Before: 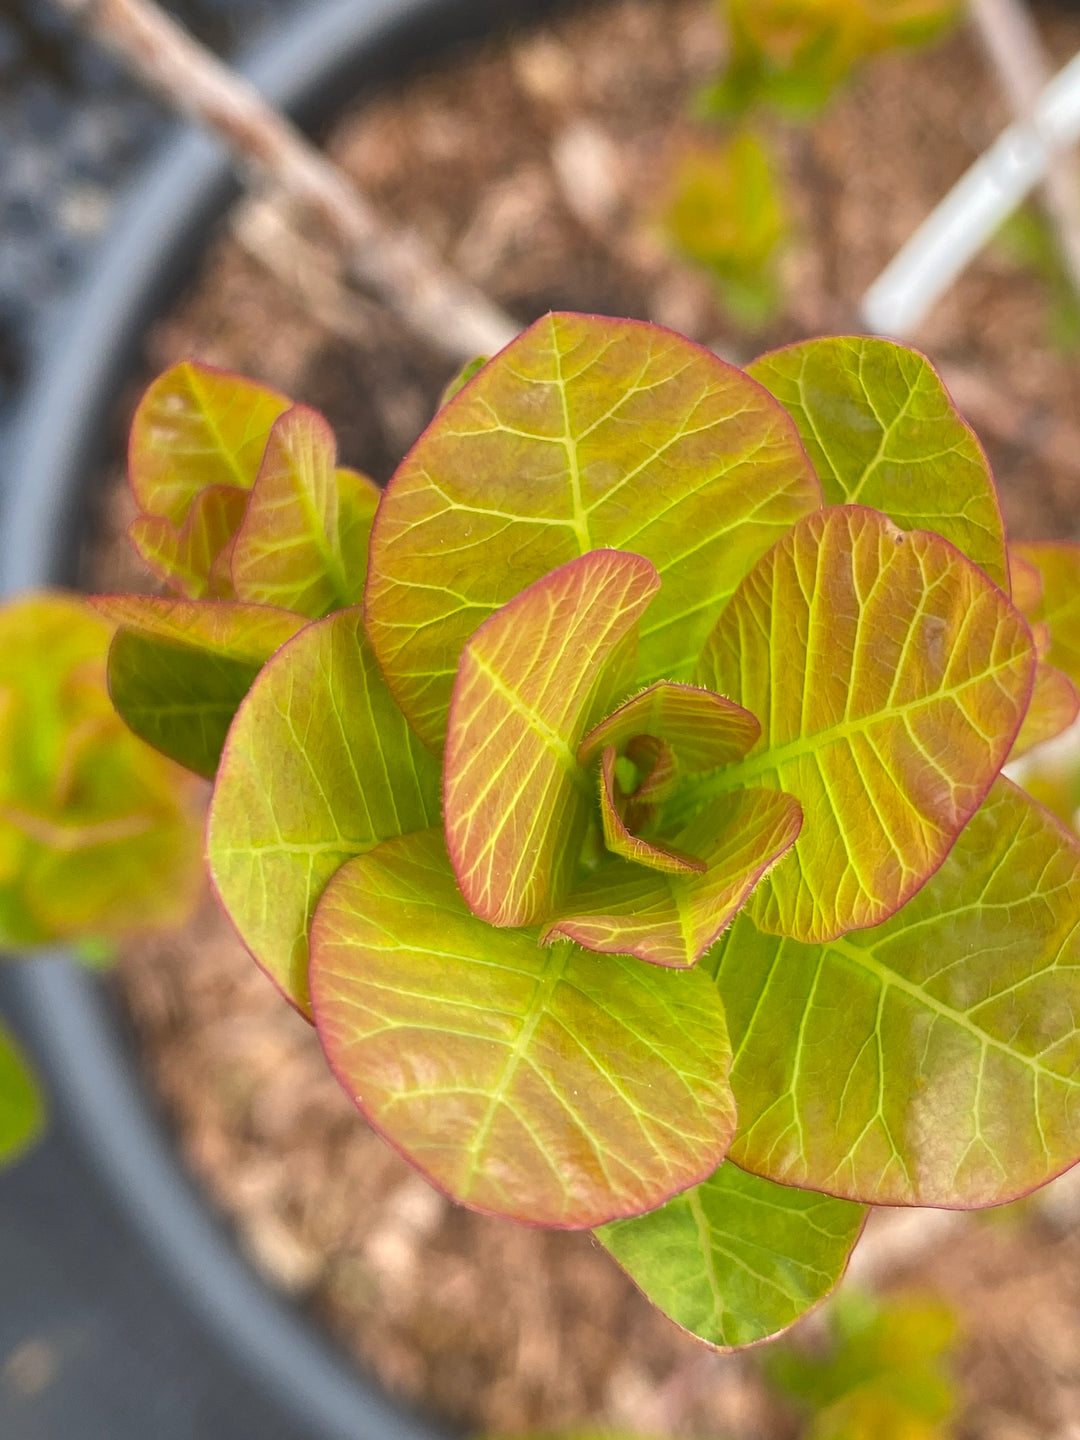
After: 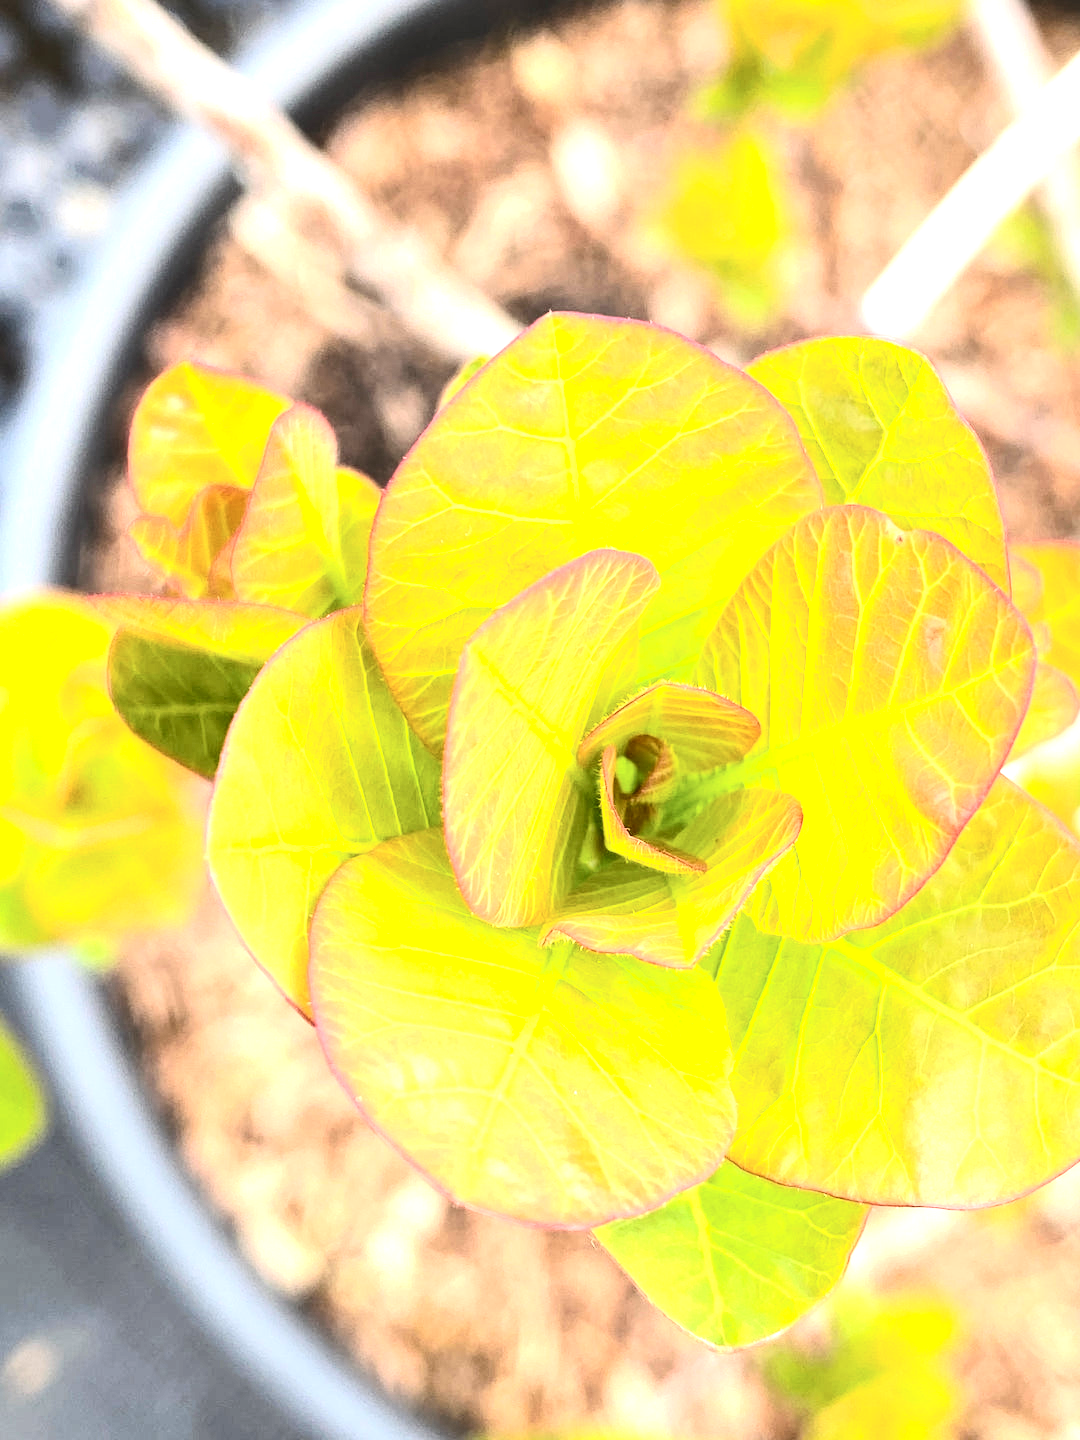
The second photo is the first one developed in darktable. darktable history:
exposure: black level correction 0, exposure 1.1 EV, compensate highlight preservation false
contrast brightness saturation: contrast 0.28
tone equalizer: -8 EV -0.417 EV, -7 EV -0.389 EV, -6 EV -0.333 EV, -5 EV -0.222 EV, -3 EV 0.222 EV, -2 EV 0.333 EV, -1 EV 0.389 EV, +0 EV 0.417 EV, edges refinement/feathering 500, mask exposure compensation -1.57 EV, preserve details no
